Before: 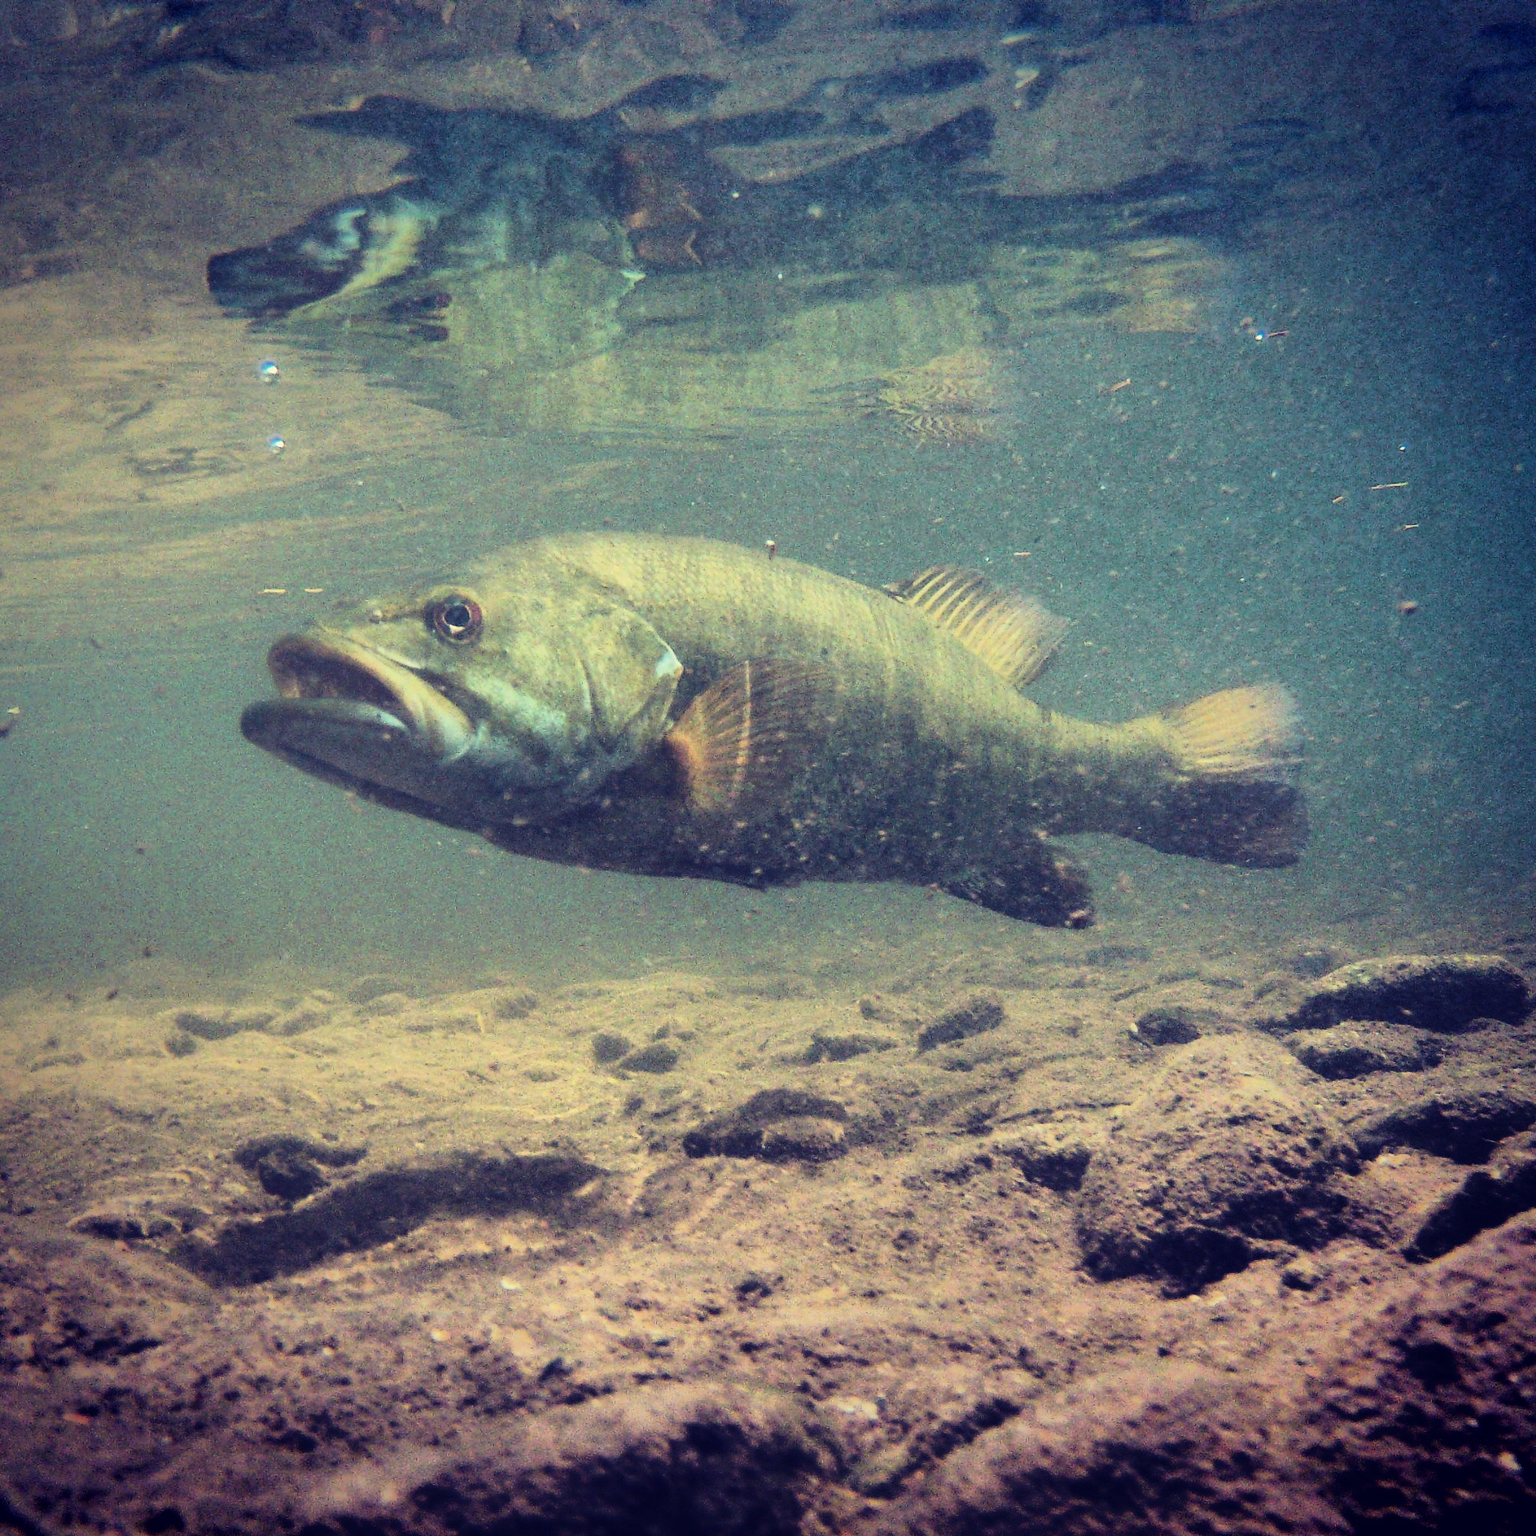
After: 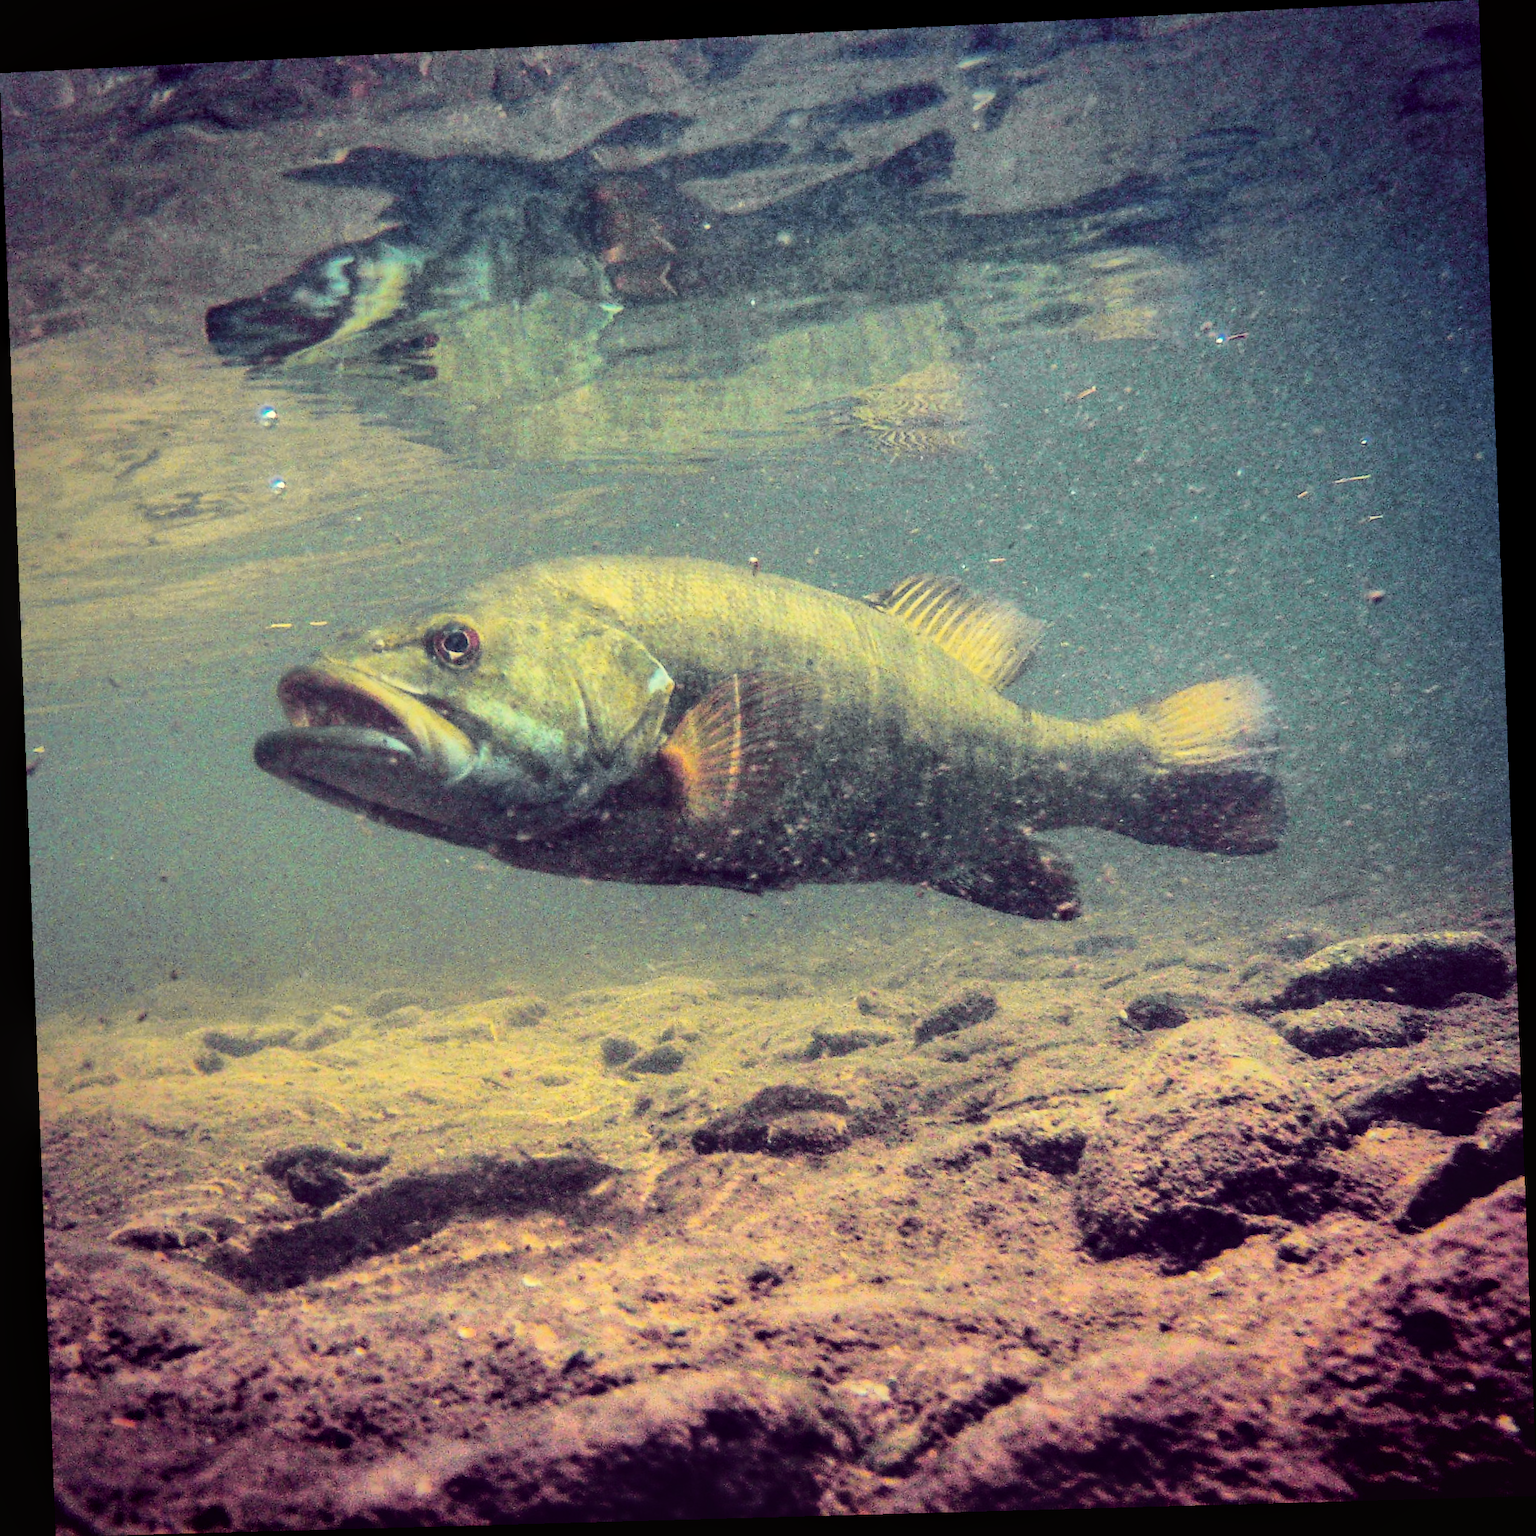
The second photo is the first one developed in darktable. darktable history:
rotate and perspective: rotation -2.22°, lens shift (horizontal) -0.022, automatic cropping off
local contrast: detail 130%
tone curve: curves: ch0 [(0, 0.013) (0.036, 0.035) (0.274, 0.288) (0.504, 0.536) (0.844, 0.84) (1, 0.97)]; ch1 [(0, 0) (0.389, 0.403) (0.462, 0.48) (0.499, 0.5) (0.522, 0.534) (0.567, 0.588) (0.626, 0.645) (0.749, 0.781) (1, 1)]; ch2 [(0, 0) (0.457, 0.486) (0.5, 0.501) (0.533, 0.539) (0.599, 0.6) (0.704, 0.732) (1, 1)], color space Lab, independent channels, preserve colors none
color balance rgb: perceptual saturation grading › global saturation 20%, global vibrance 20%
